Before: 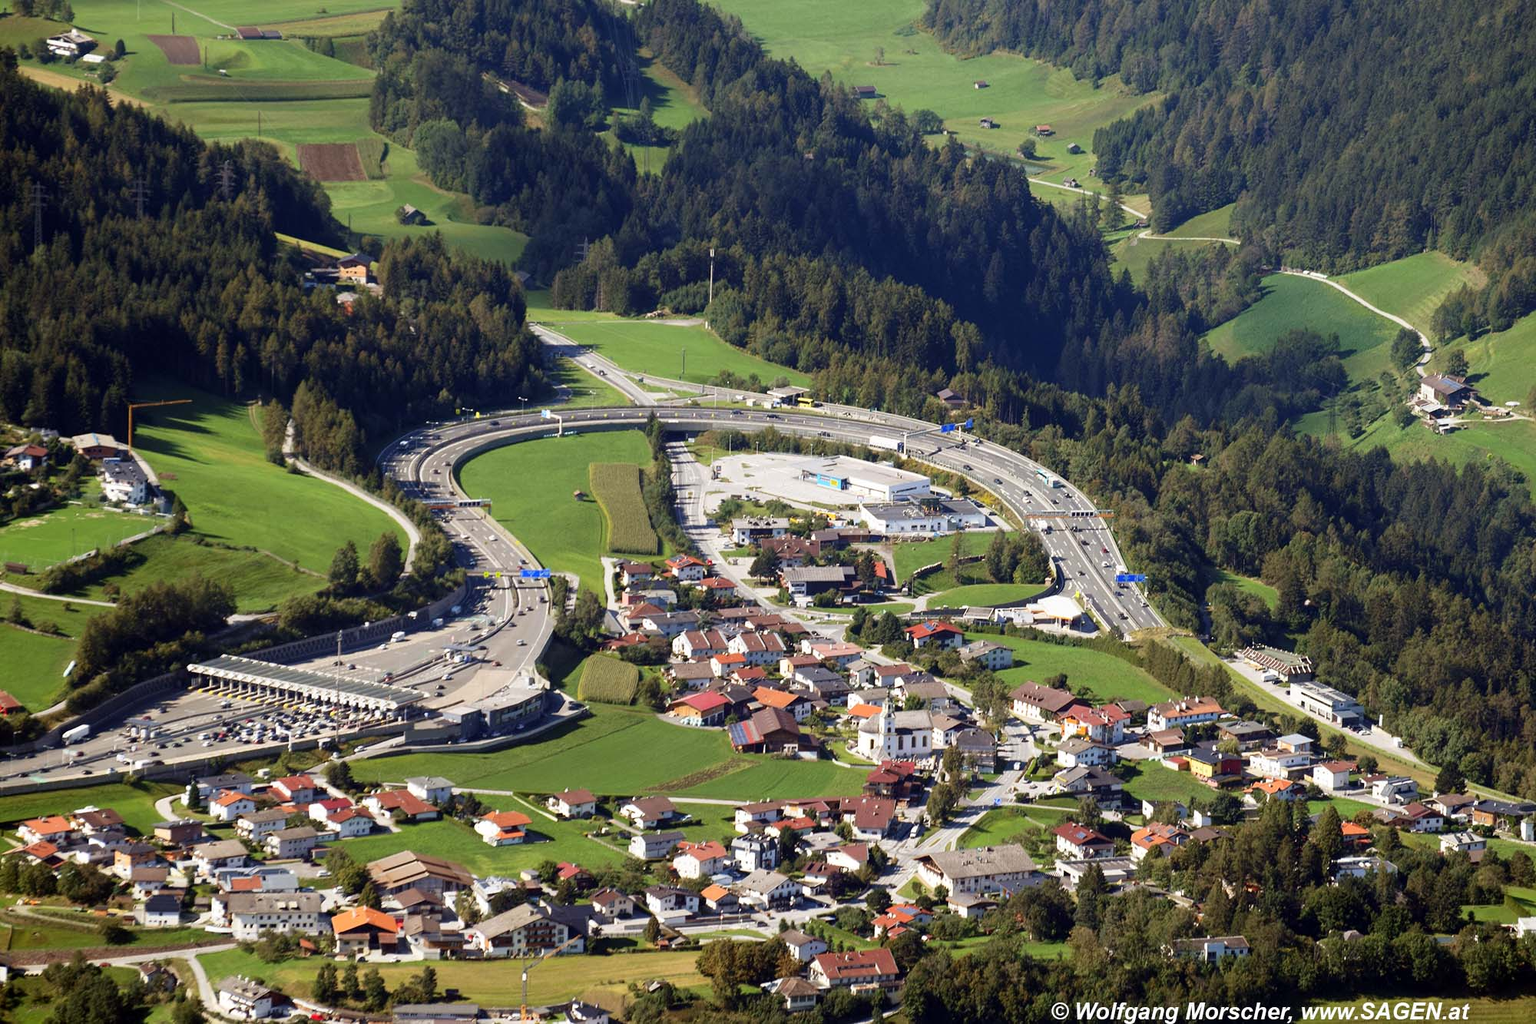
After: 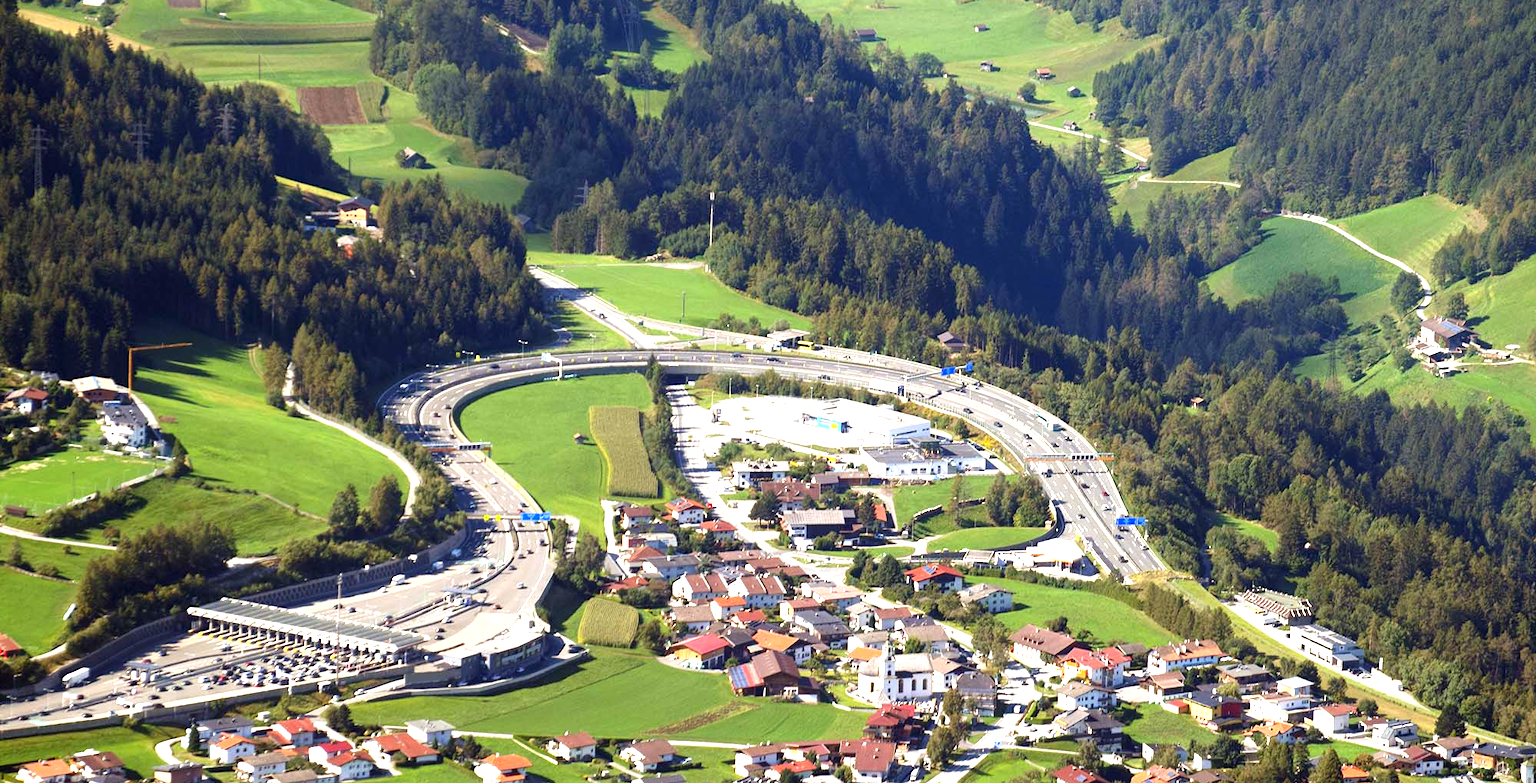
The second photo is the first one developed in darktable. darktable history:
crop: top 5.626%, bottom 17.82%
contrast brightness saturation: saturation 0.096
exposure: black level correction -0.001, exposure 0.907 EV, compensate exposure bias true, compensate highlight preservation false
